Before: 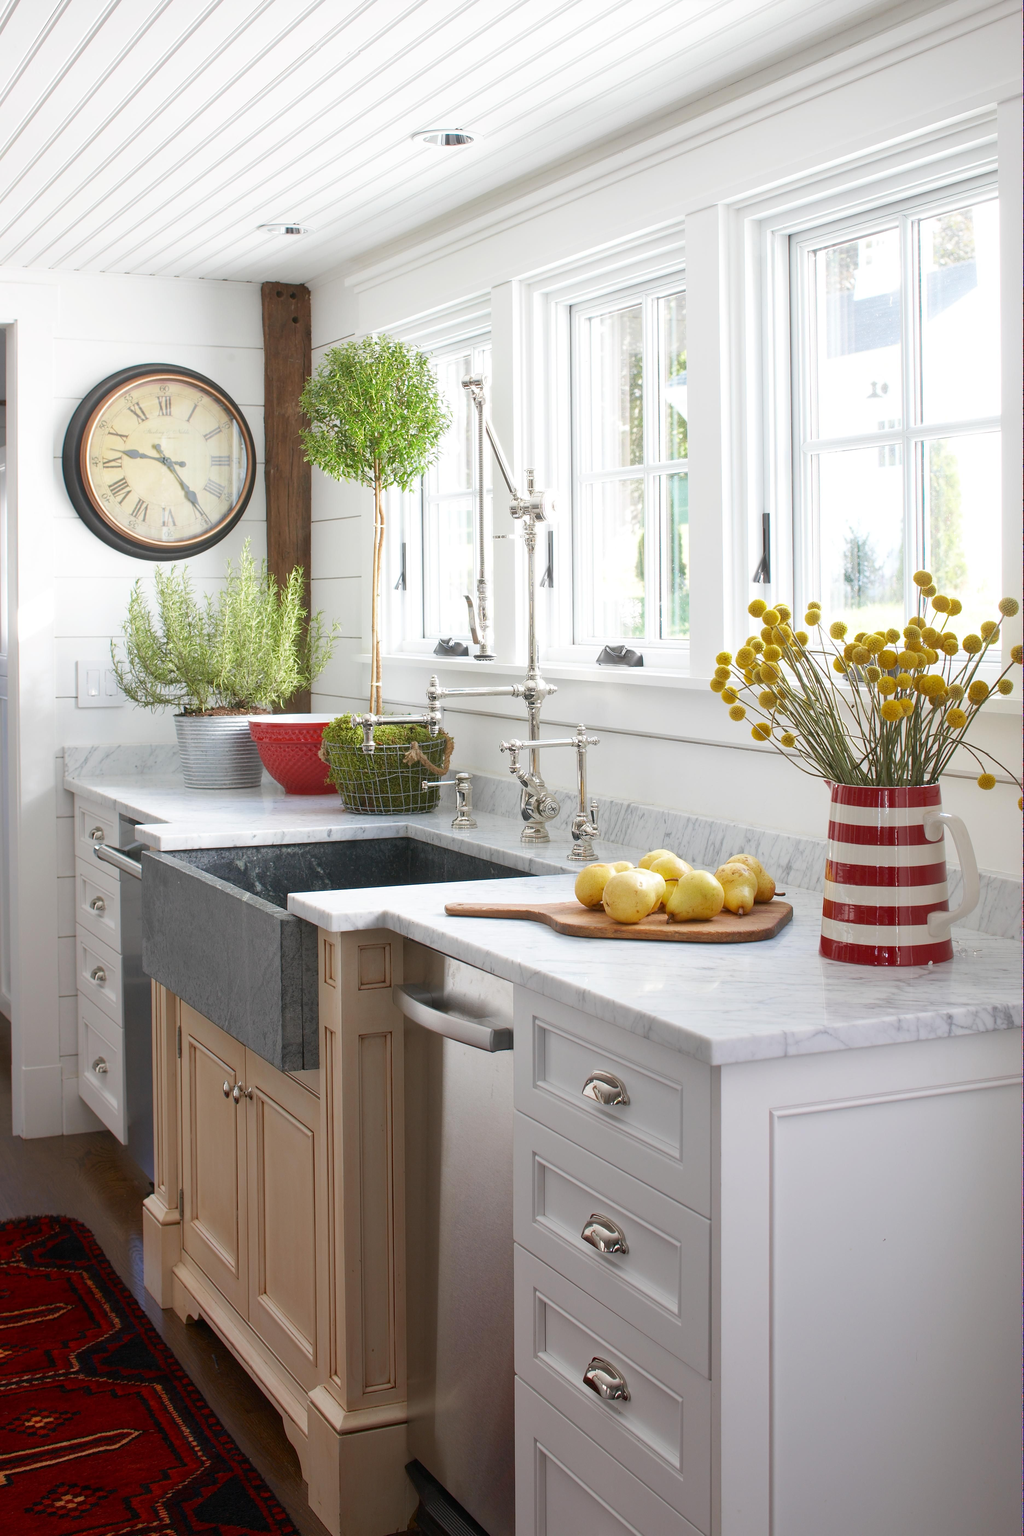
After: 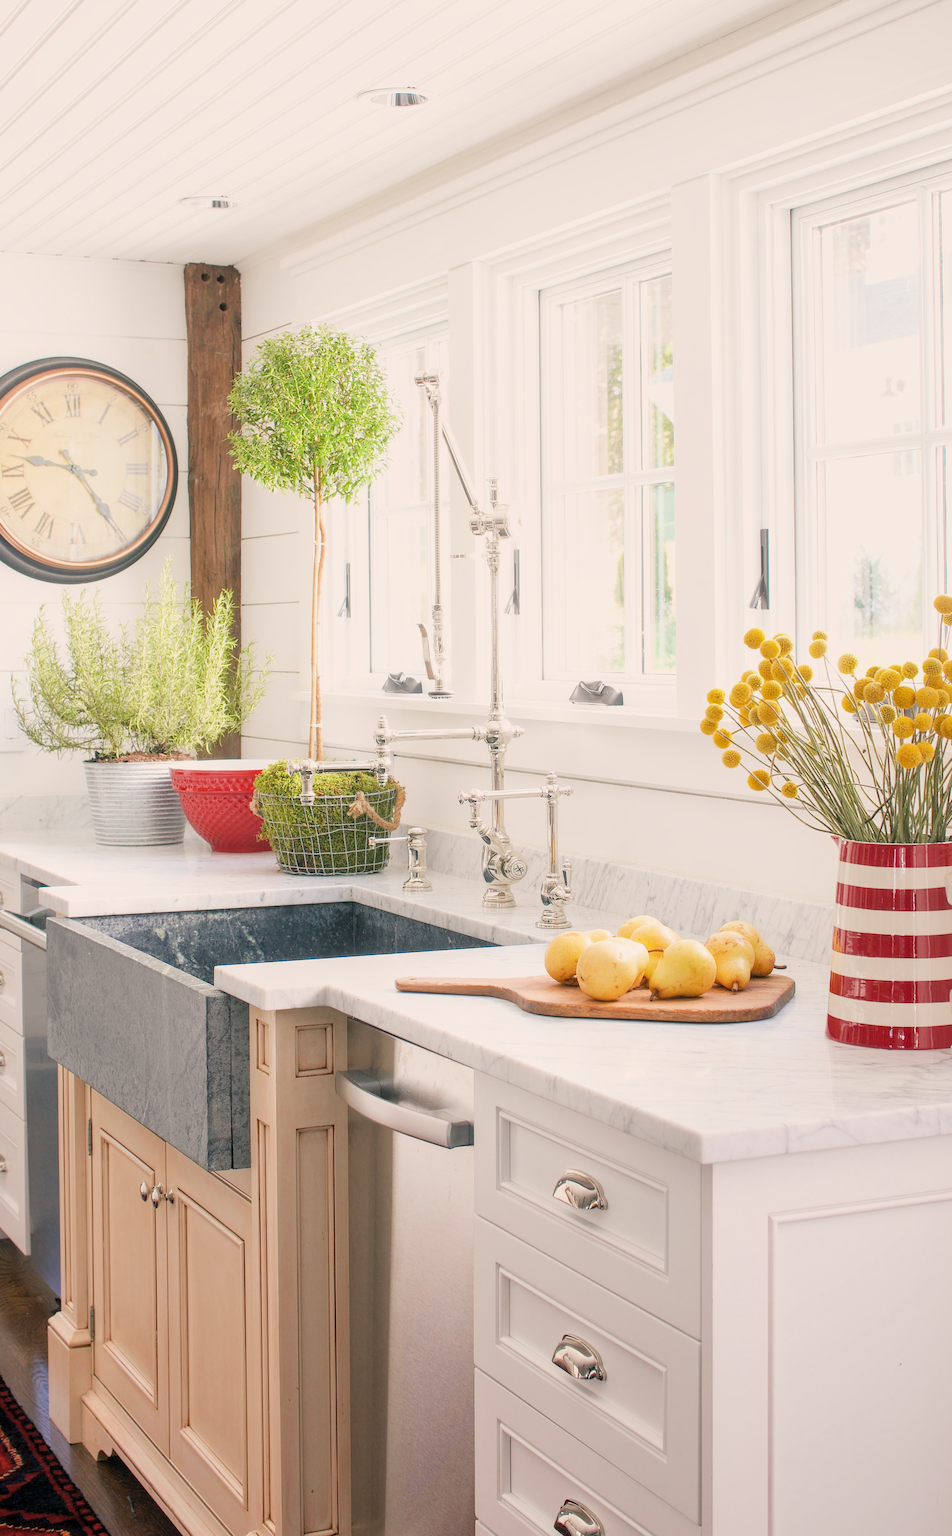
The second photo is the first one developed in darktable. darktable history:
local contrast: on, module defaults
color balance rgb: shadows lift › chroma 5.41%, shadows lift › hue 240°, highlights gain › chroma 3.74%, highlights gain › hue 60°, saturation formula JzAzBz (2021)
crop: left 9.929%, top 3.475%, right 9.188%, bottom 9.529%
filmic rgb: black relative exposure -6.98 EV, white relative exposure 5.63 EV, hardness 2.86
exposure: black level correction -0.002, exposure 1.35 EV, compensate highlight preservation false
